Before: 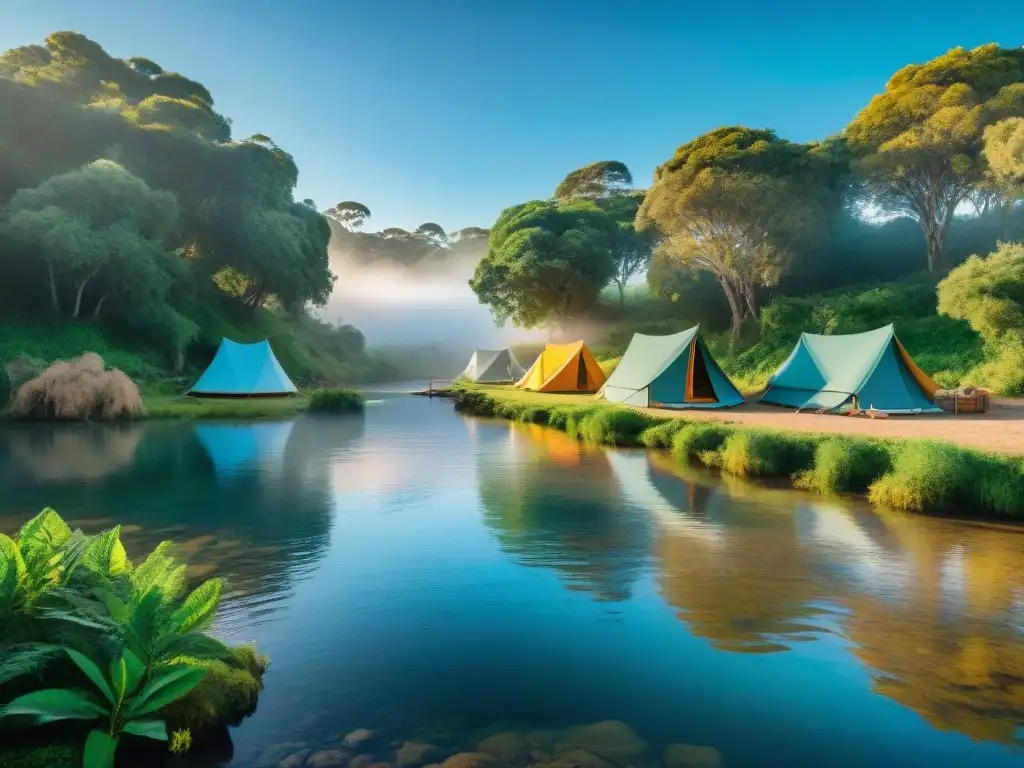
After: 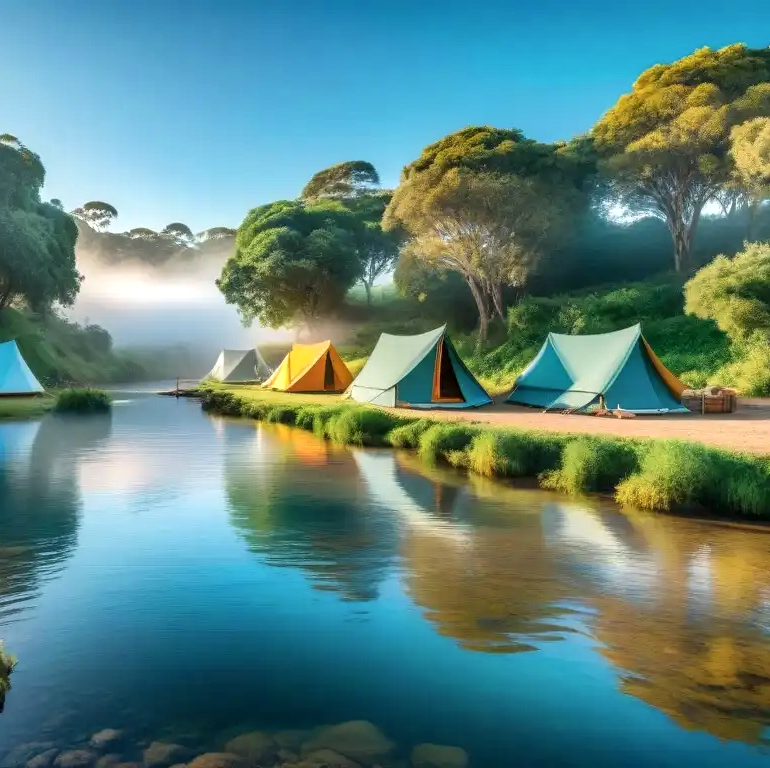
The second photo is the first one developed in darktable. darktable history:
local contrast: on, module defaults
crop and rotate: left 24.776%
shadows and highlights: shadows -12.36, white point adjustment 4.18, highlights 28.67
